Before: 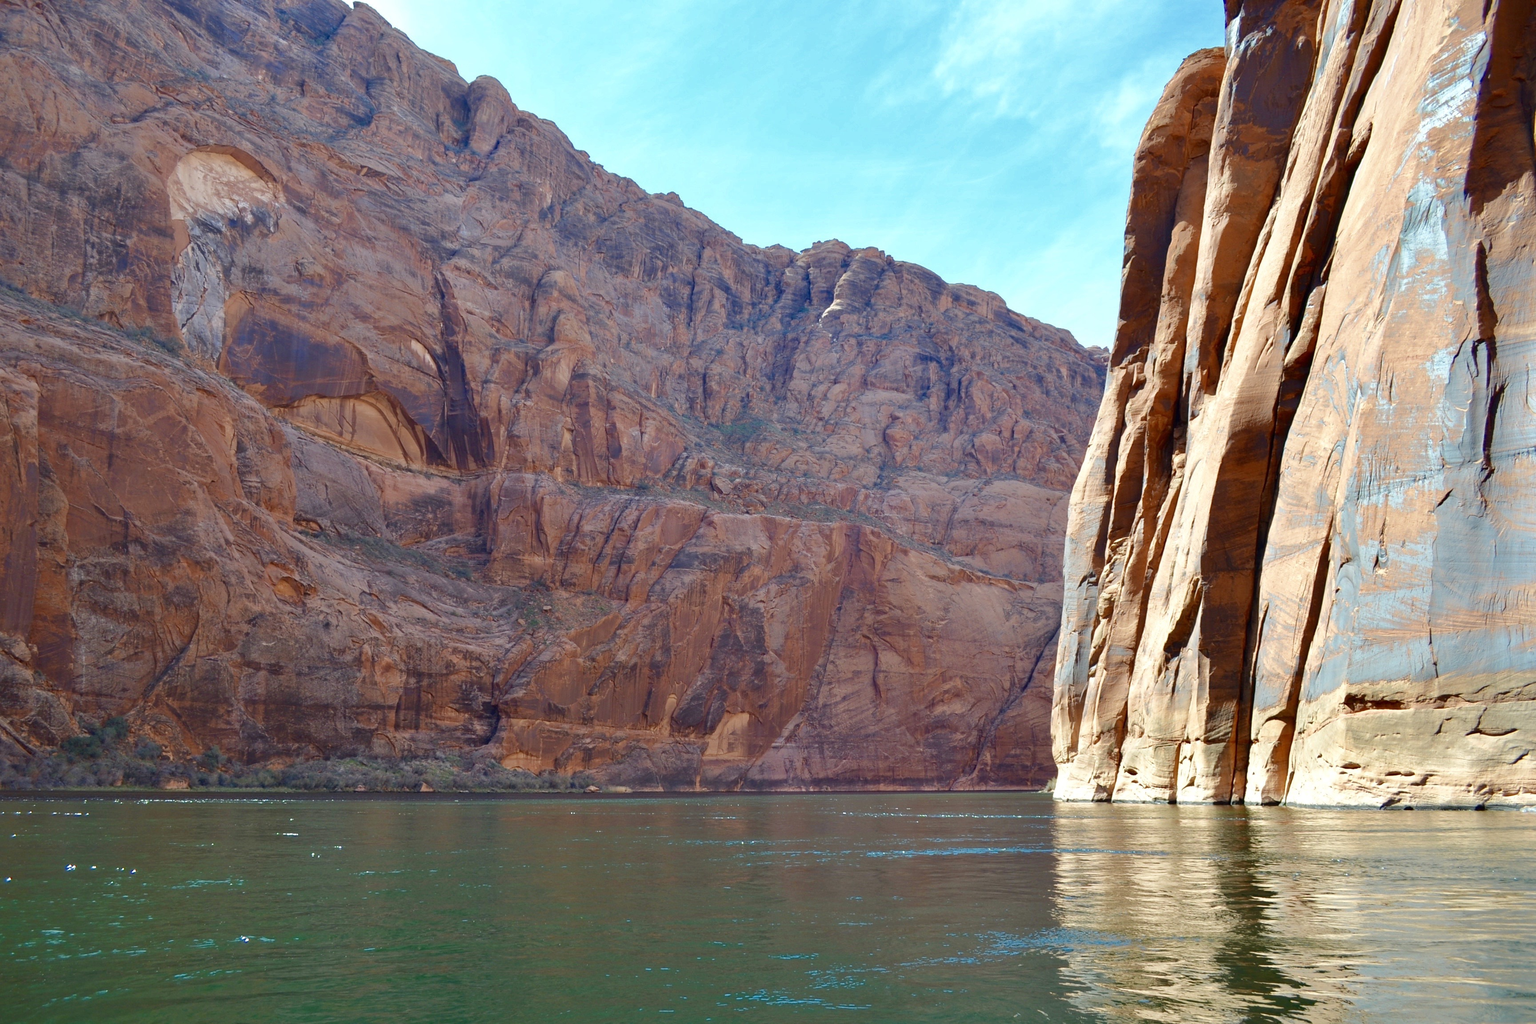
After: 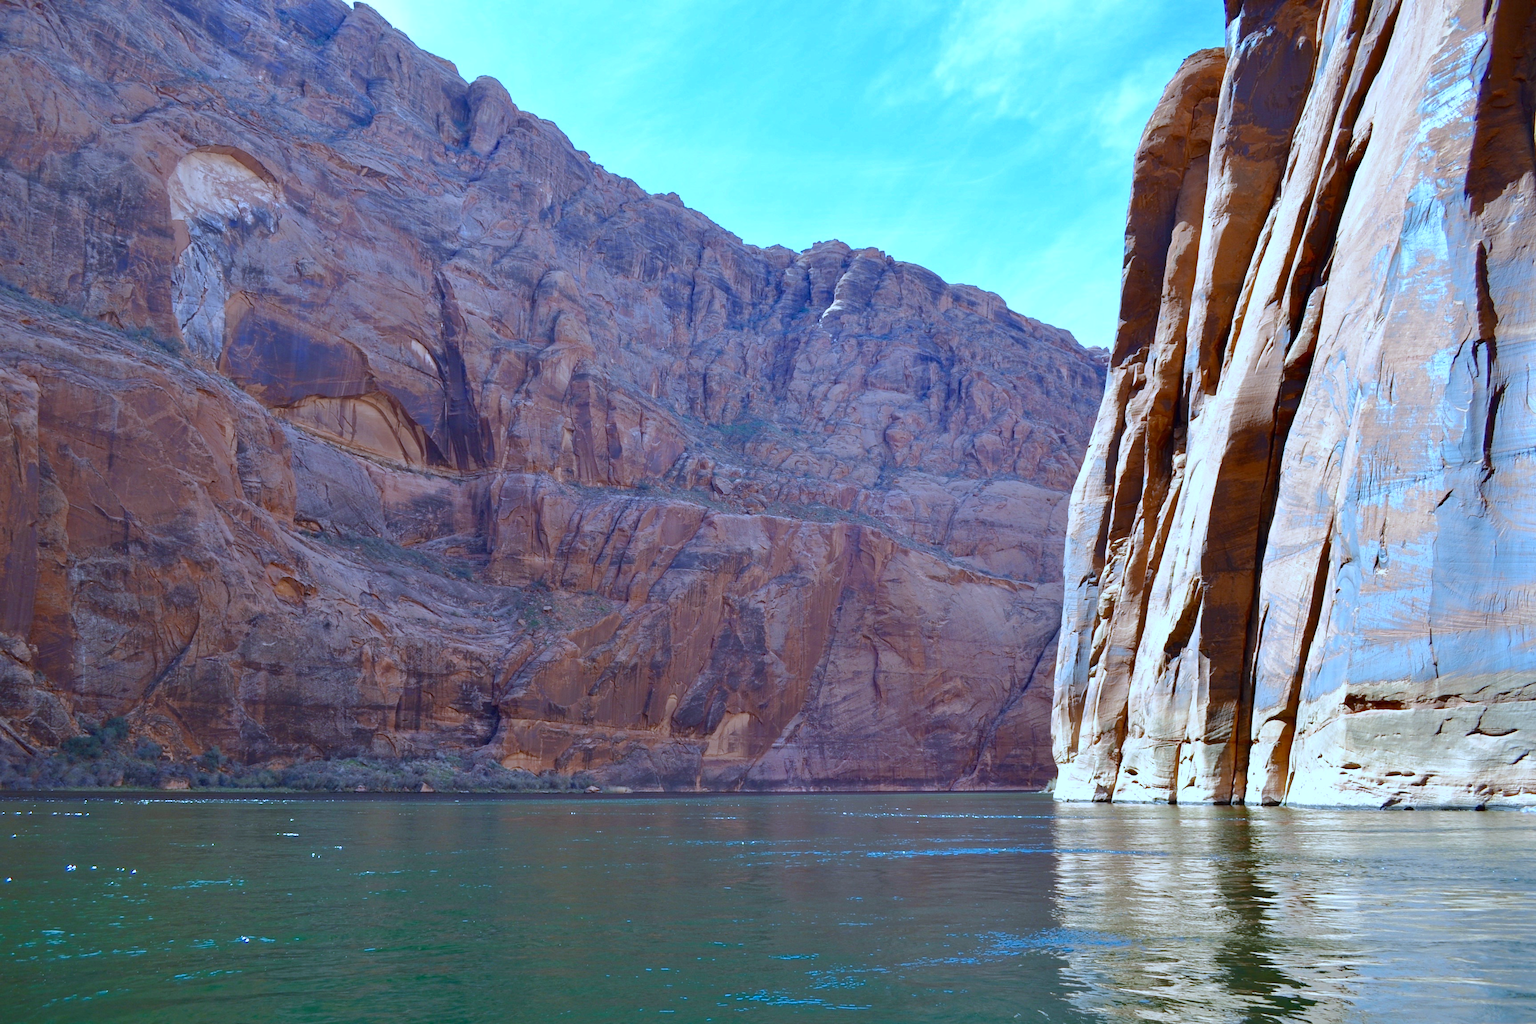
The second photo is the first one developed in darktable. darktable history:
white balance: red 0.871, blue 1.249
contrast brightness saturation: saturation -0.05
